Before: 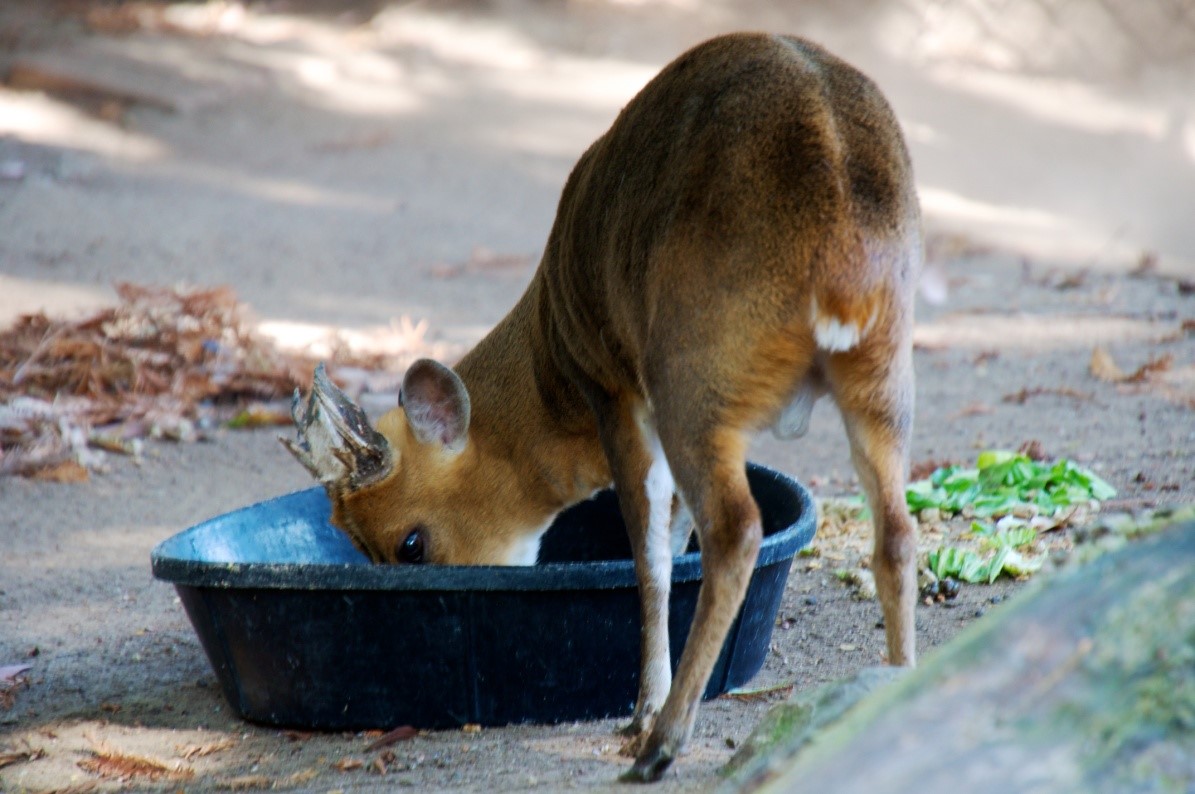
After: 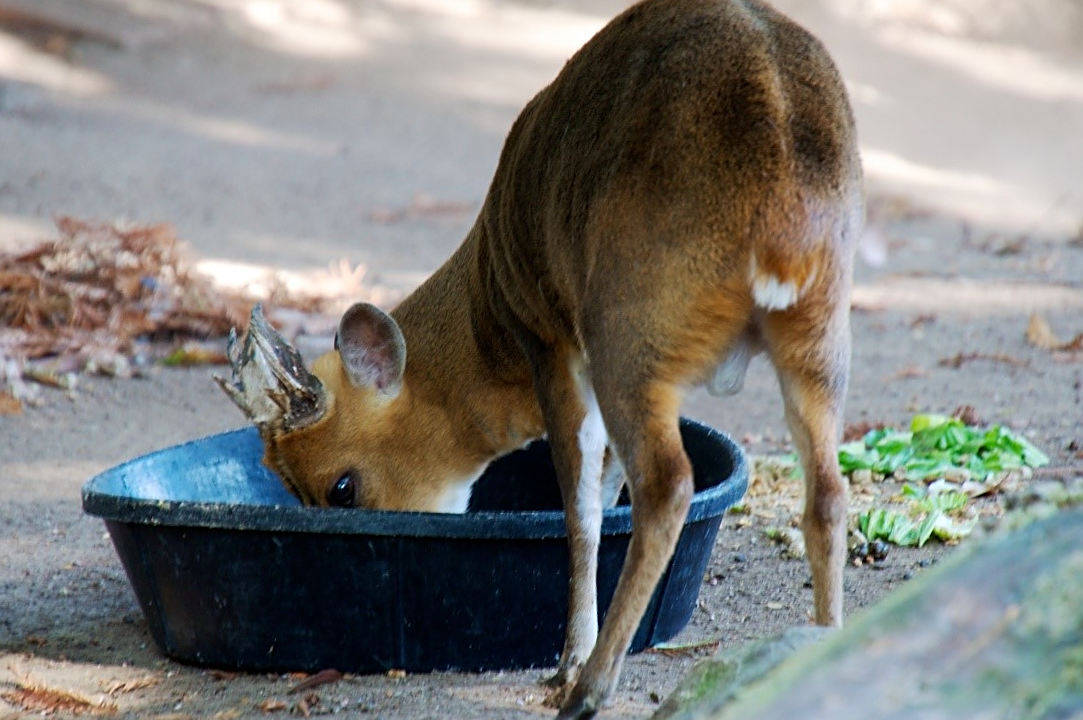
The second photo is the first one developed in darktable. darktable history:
crop and rotate: angle -1.96°, left 3.097%, top 4.154%, right 1.586%, bottom 0.529%
sharpen: on, module defaults
